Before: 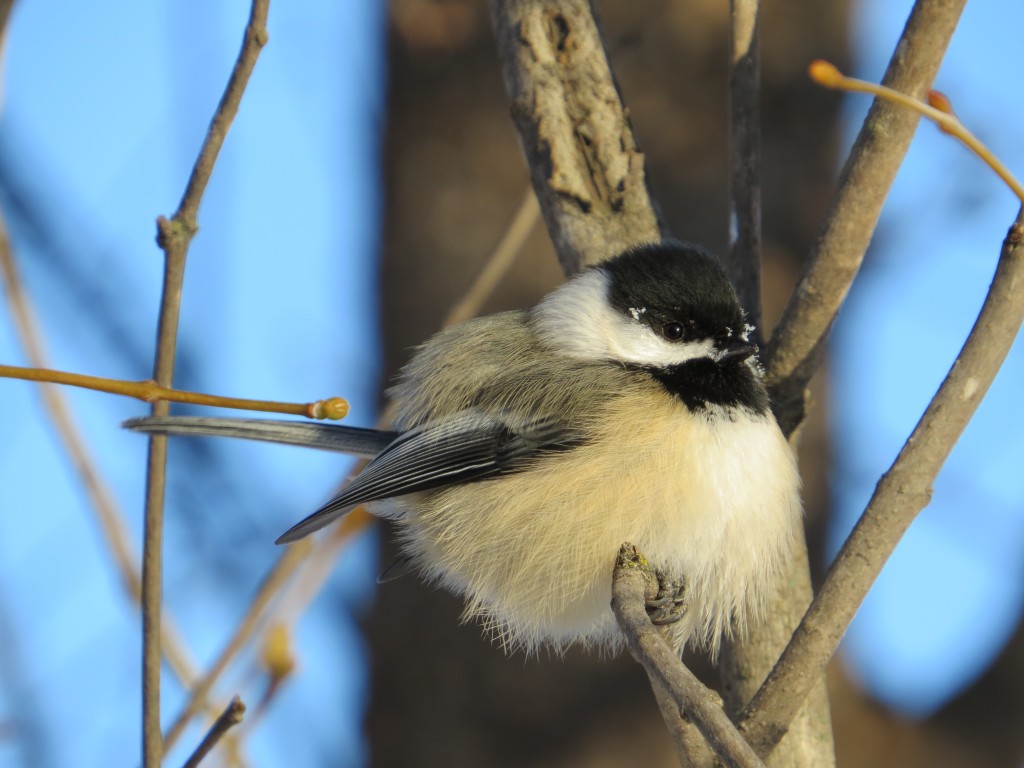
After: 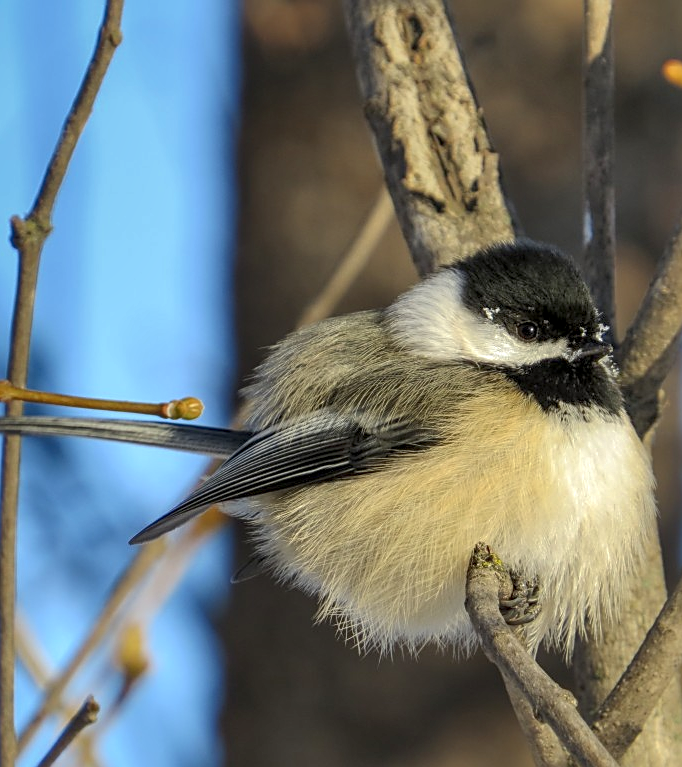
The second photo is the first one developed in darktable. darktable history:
sharpen: on, module defaults
crop and rotate: left 14.292%, right 19.041%
local contrast: detail 154%
shadows and highlights: shadows 60, highlights -60
exposure: compensate highlight preservation false
